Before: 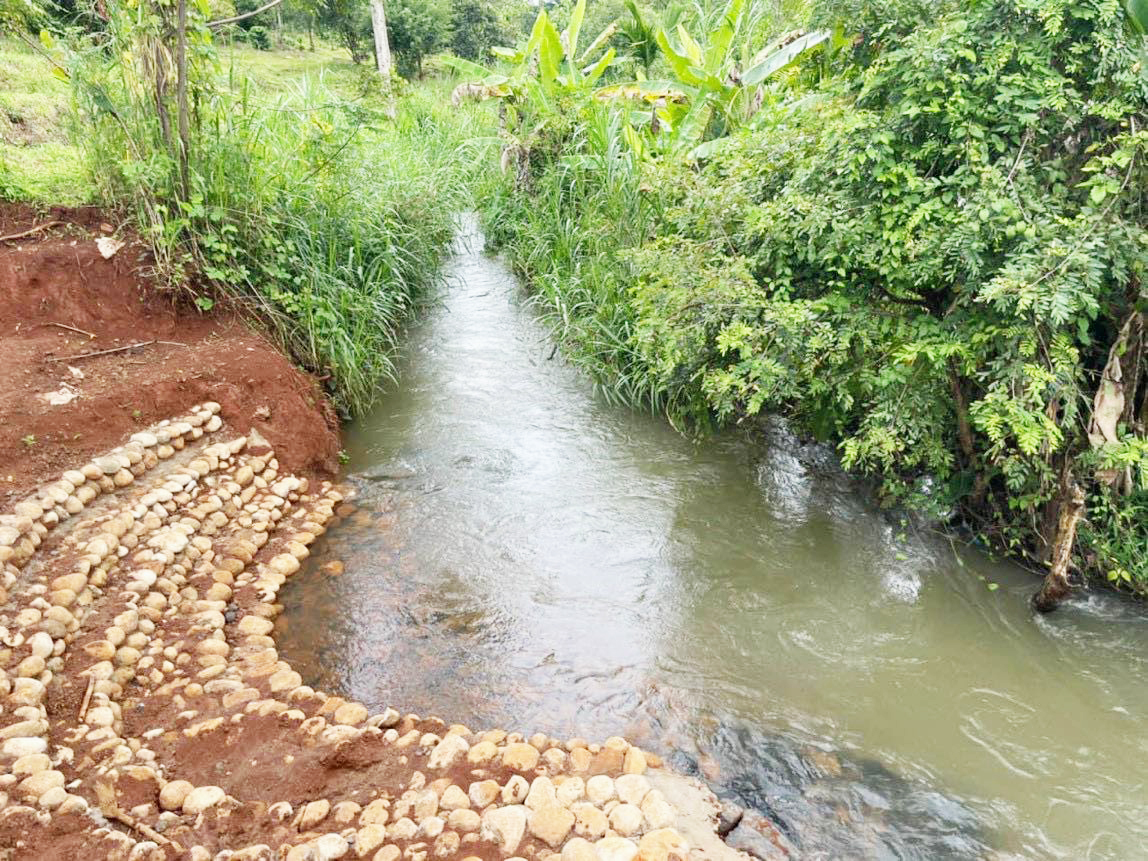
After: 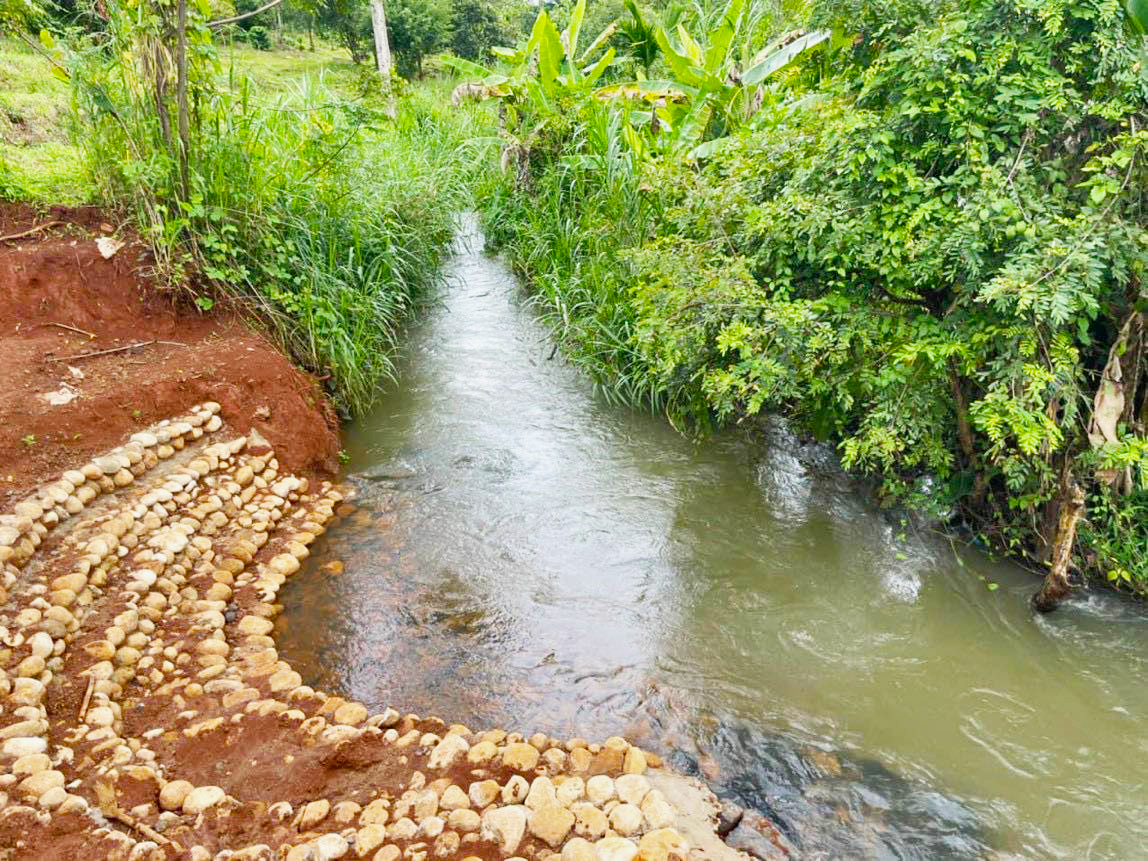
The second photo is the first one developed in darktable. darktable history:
shadows and highlights: shadows 43.63, white point adjustment -1.32, soften with gaussian
color balance rgb: perceptual saturation grading › global saturation 29.832%, global vibrance 9.827%
